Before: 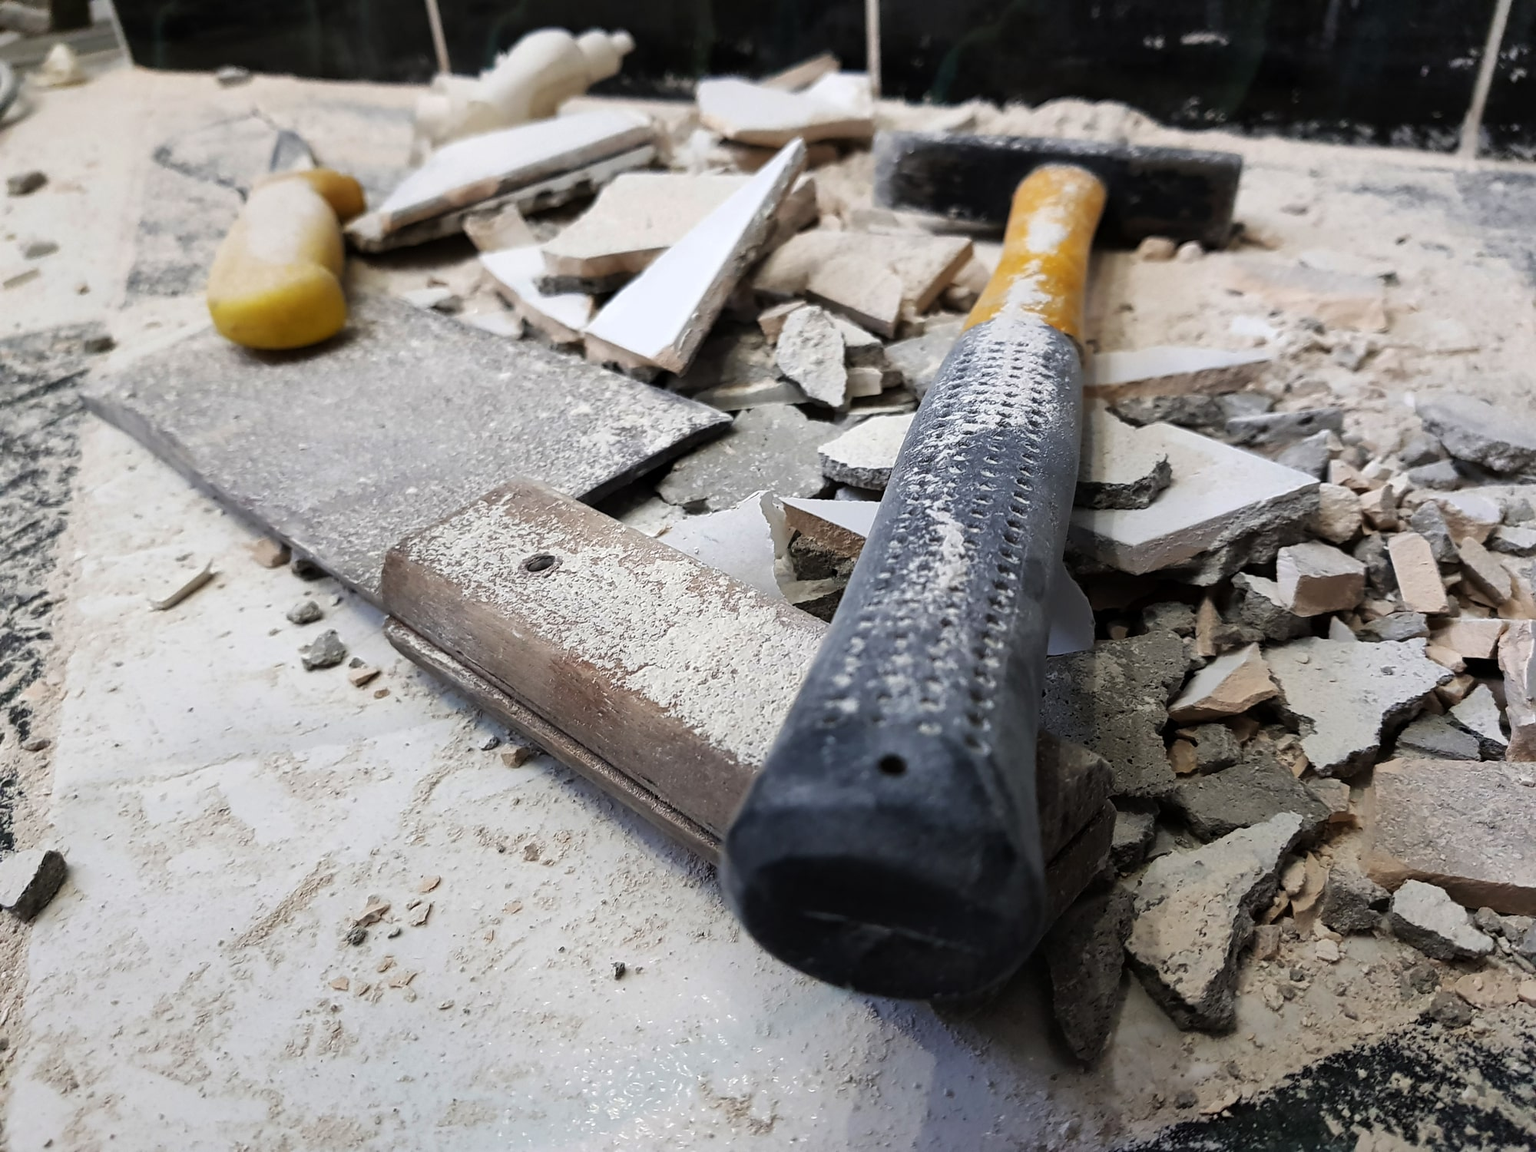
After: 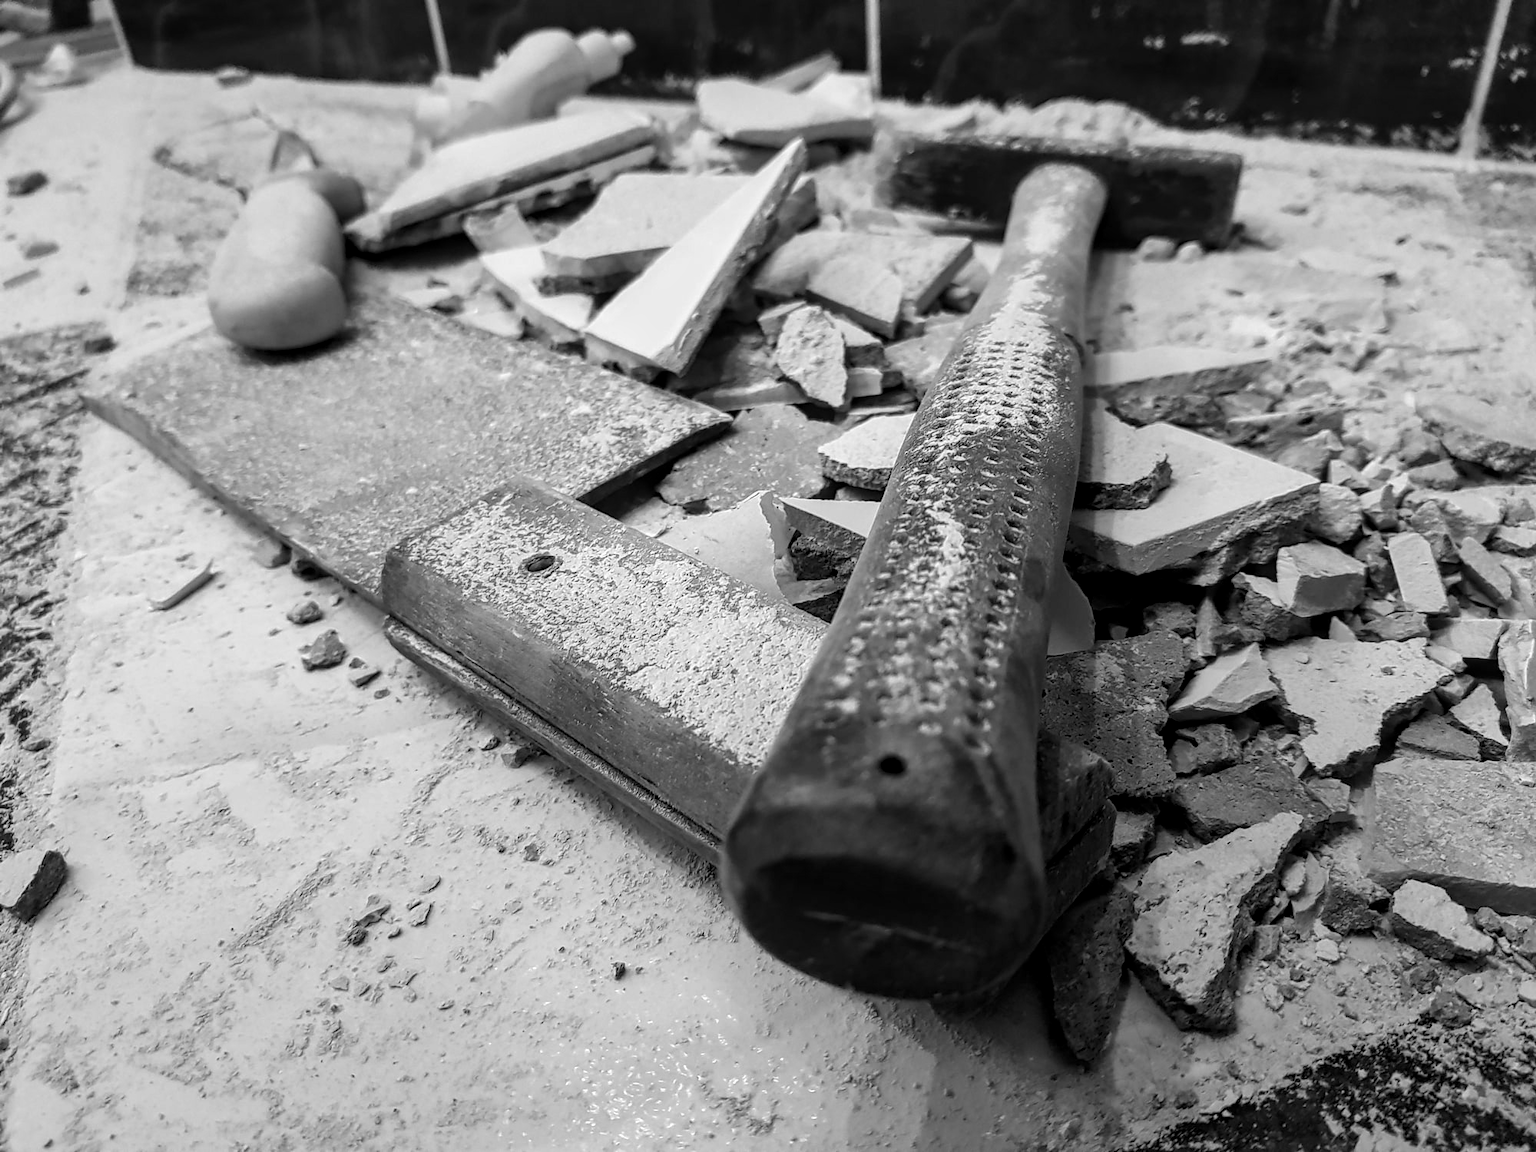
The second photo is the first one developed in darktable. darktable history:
monochrome: a -6.99, b 35.61, size 1.4
local contrast: detail 130%
